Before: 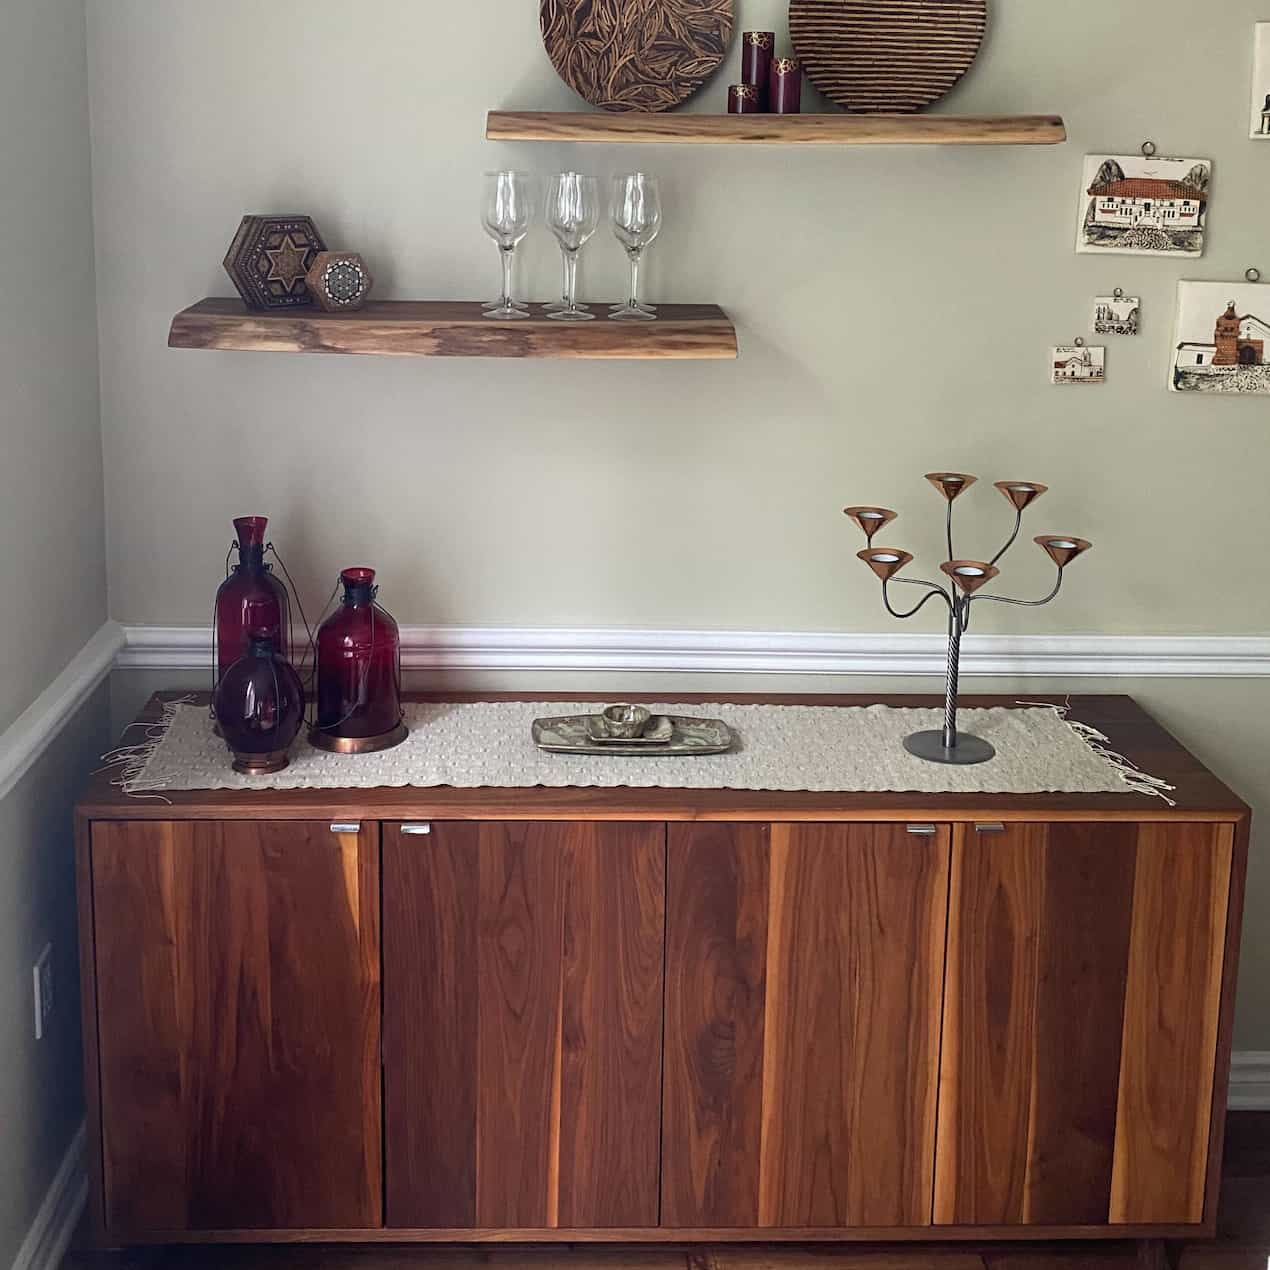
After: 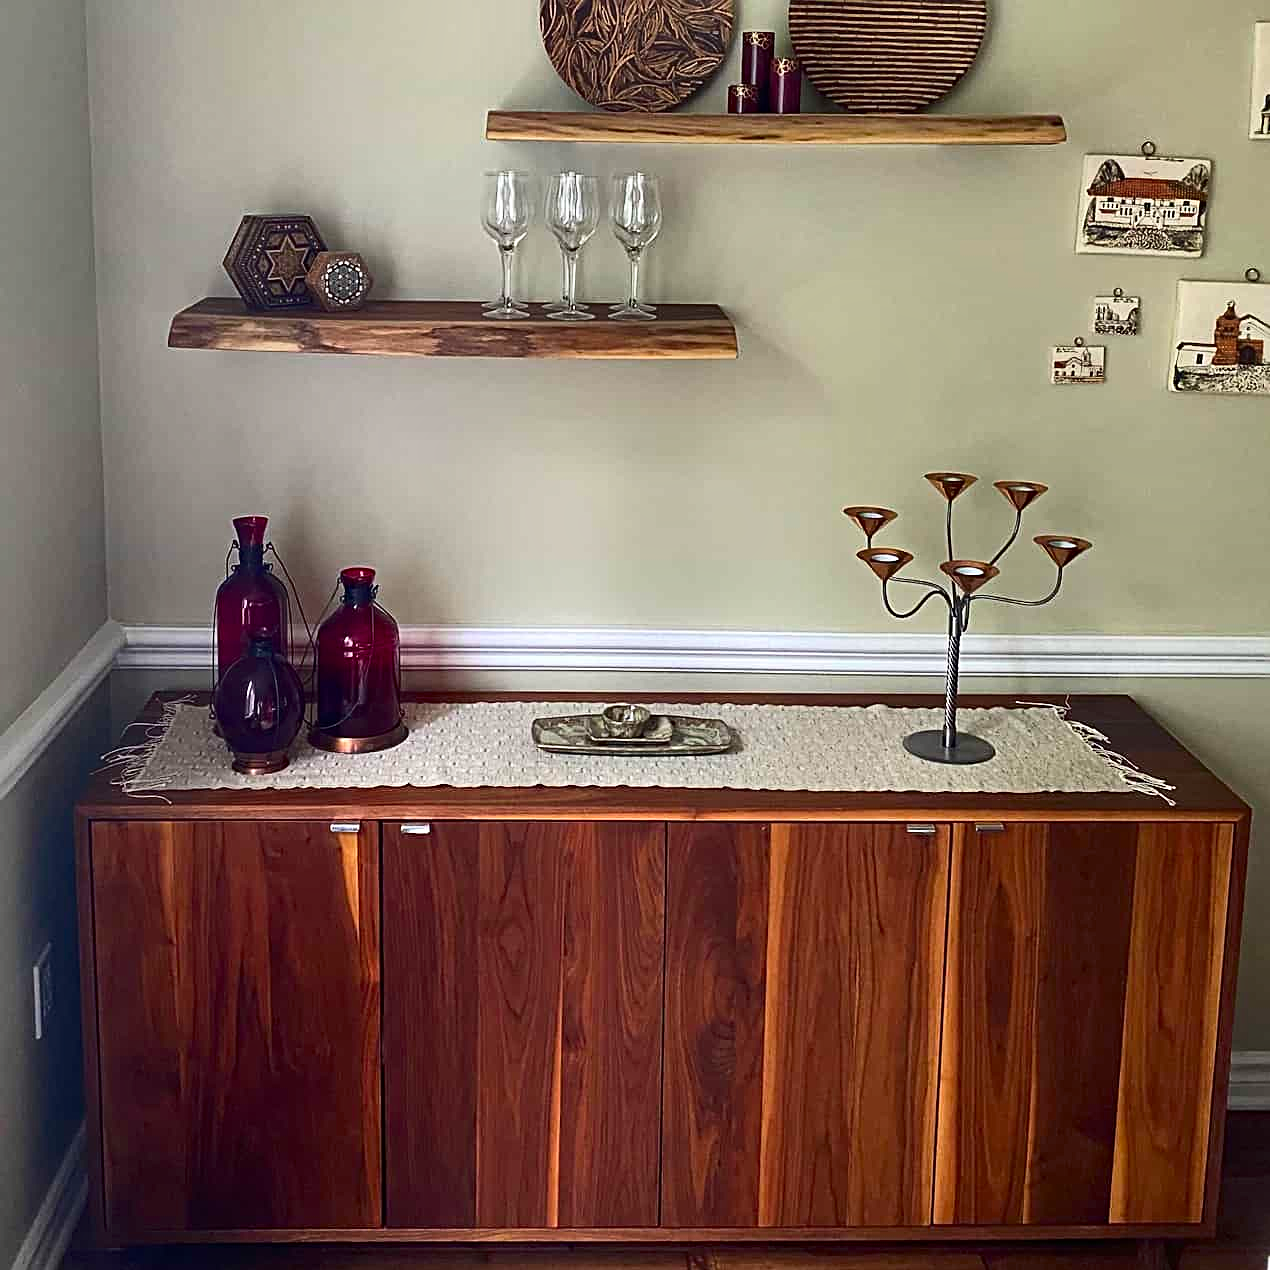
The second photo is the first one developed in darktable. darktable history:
sharpen: on, module defaults
shadows and highlights: shadows 22.3, highlights -48.84, soften with gaussian
contrast brightness saturation: contrast 0.185, saturation 0.306
haze removal: compatibility mode true, adaptive false
